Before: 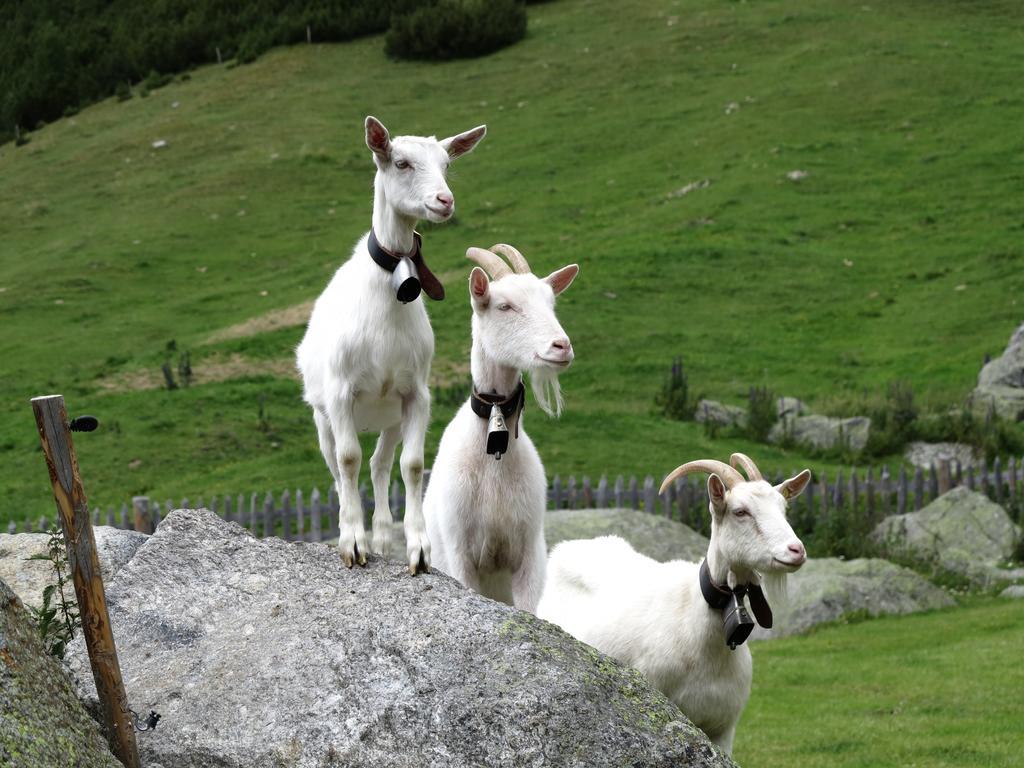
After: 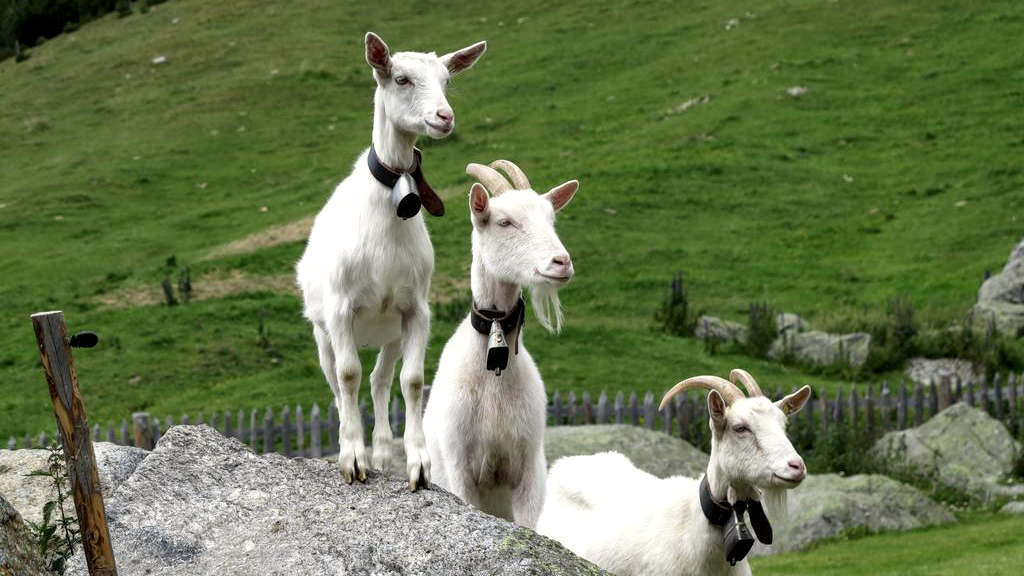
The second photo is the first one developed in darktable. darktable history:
color correction: highlights b* 2.91
crop: top 11.06%, bottom 13.938%
local contrast: shadows 96%, midtone range 0.495
